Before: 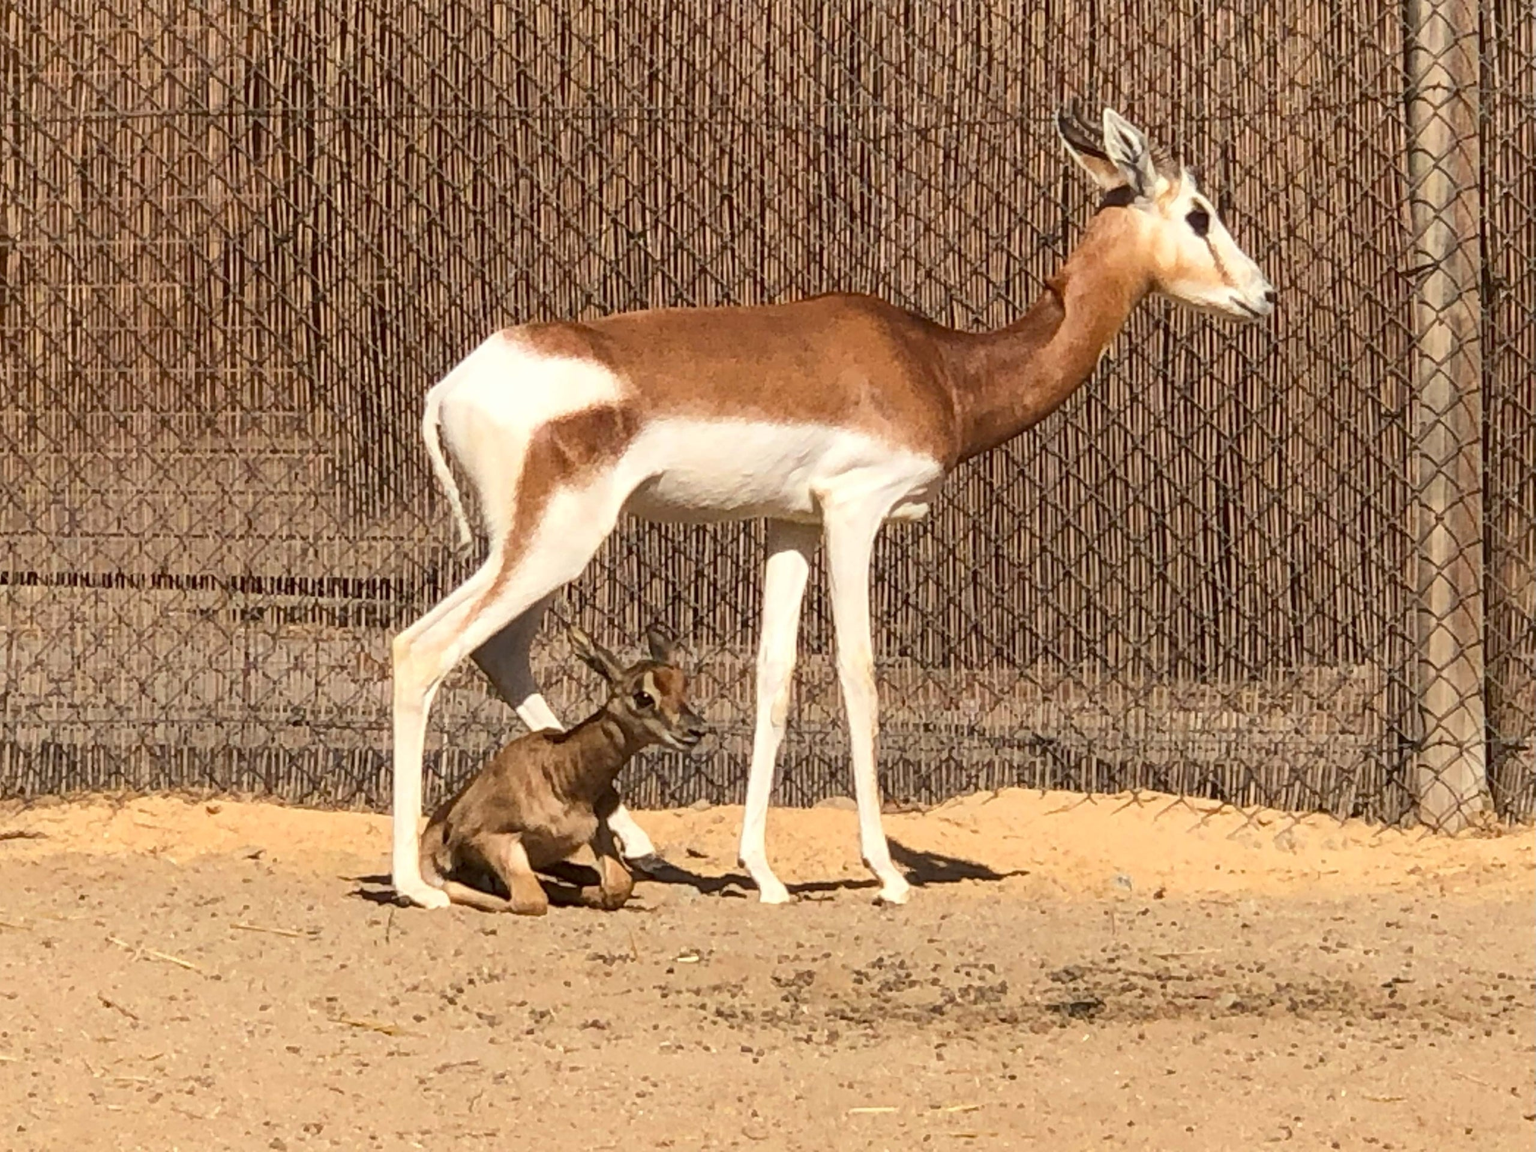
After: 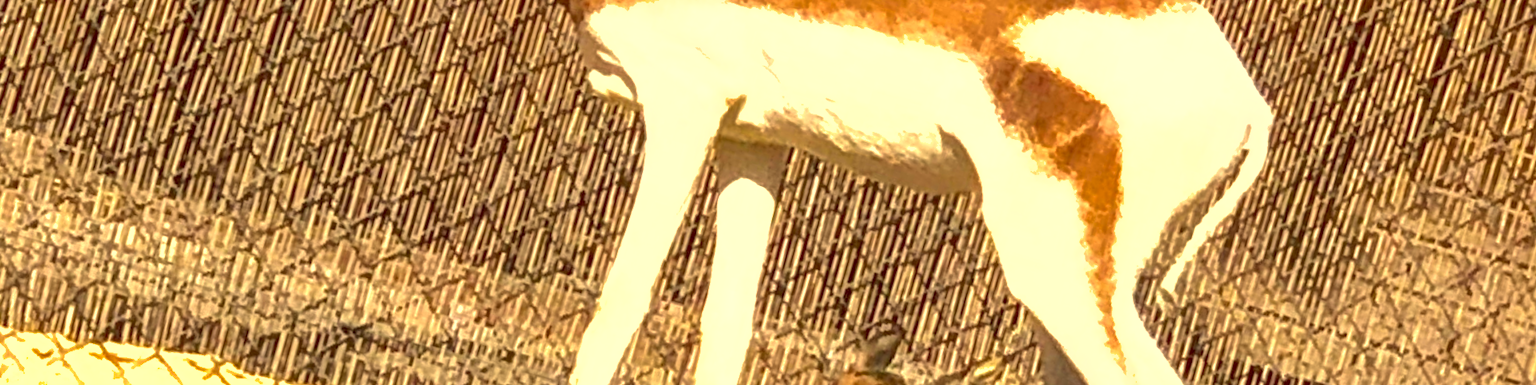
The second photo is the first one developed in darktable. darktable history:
local contrast: detail 130%
exposure: exposure 1 EV, compensate highlight preservation false
color correction: highlights a* 2.72, highlights b* 22.8
shadows and highlights: on, module defaults
crop and rotate: angle 16.12°, top 30.835%, bottom 35.653%
